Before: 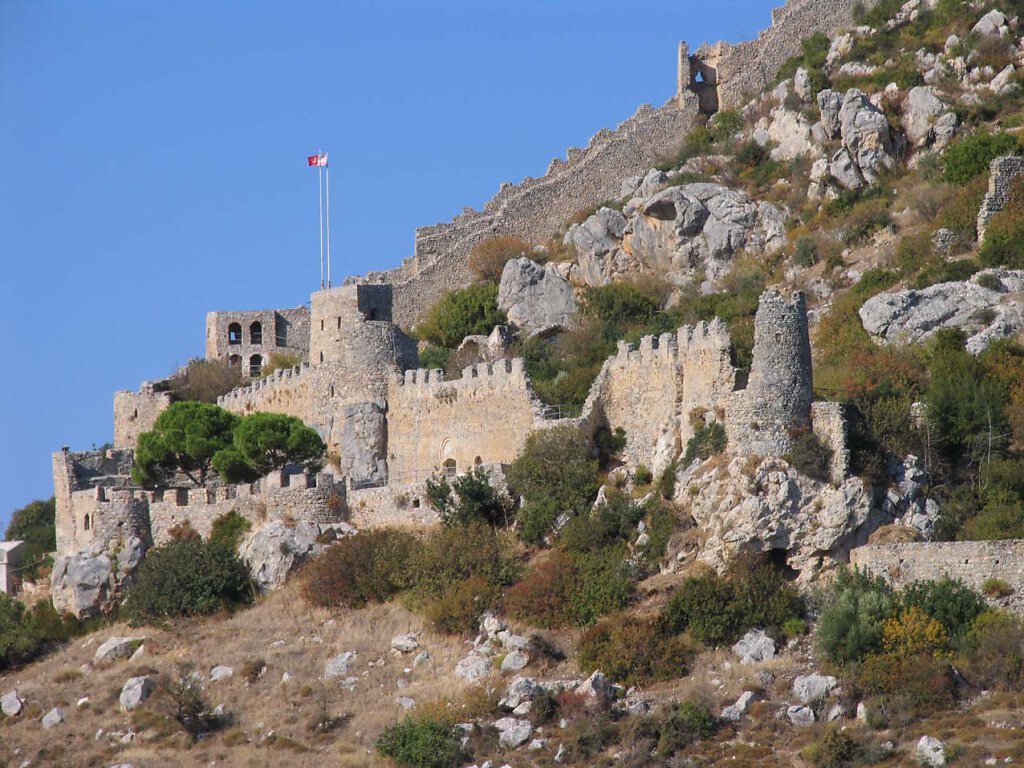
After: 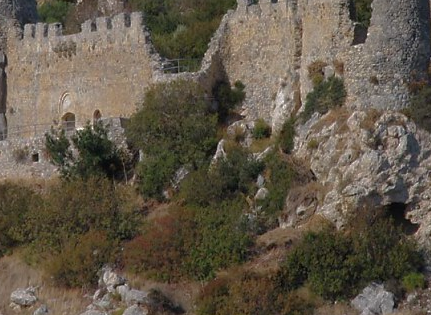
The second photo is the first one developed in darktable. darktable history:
base curve: curves: ch0 [(0, 0) (0.841, 0.609) (1, 1)]
crop: left 37.221%, top 45.169%, right 20.63%, bottom 13.777%
